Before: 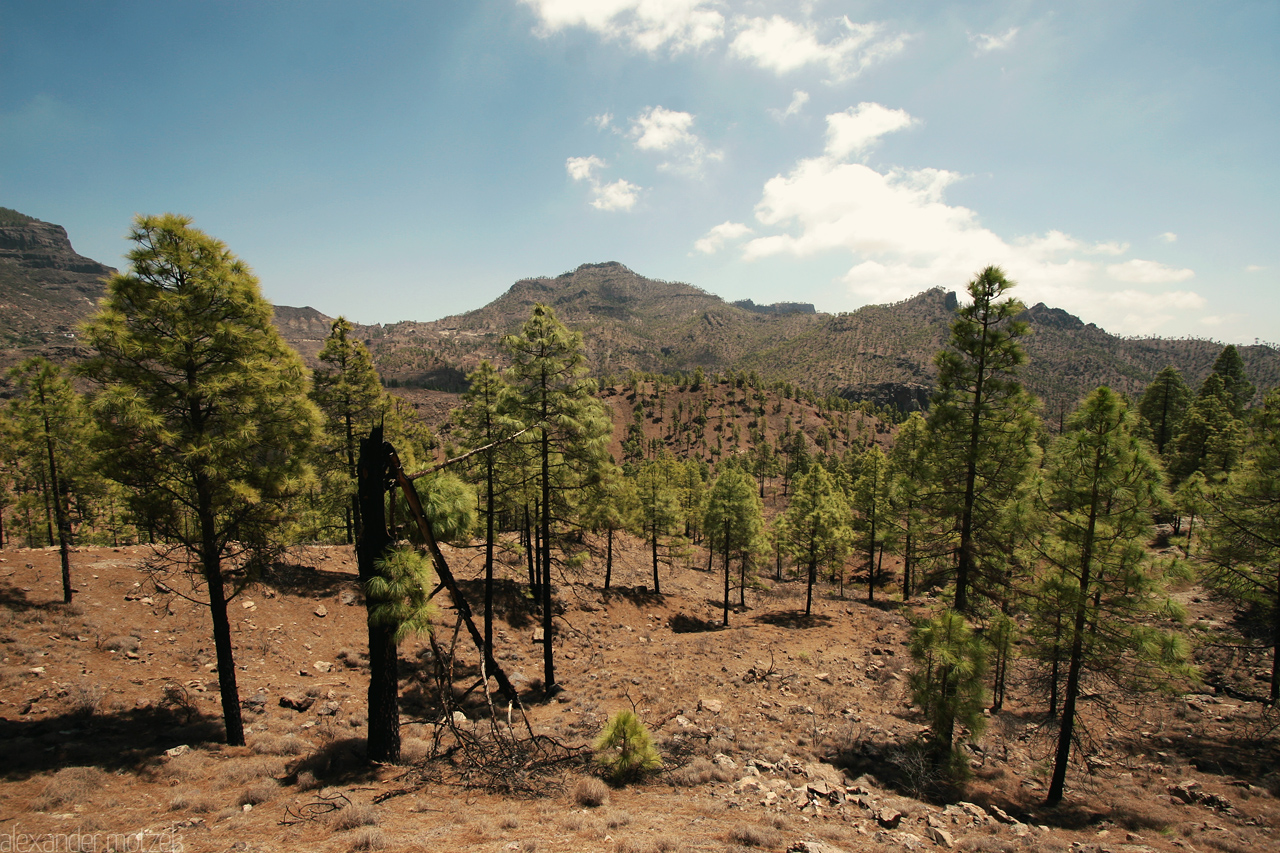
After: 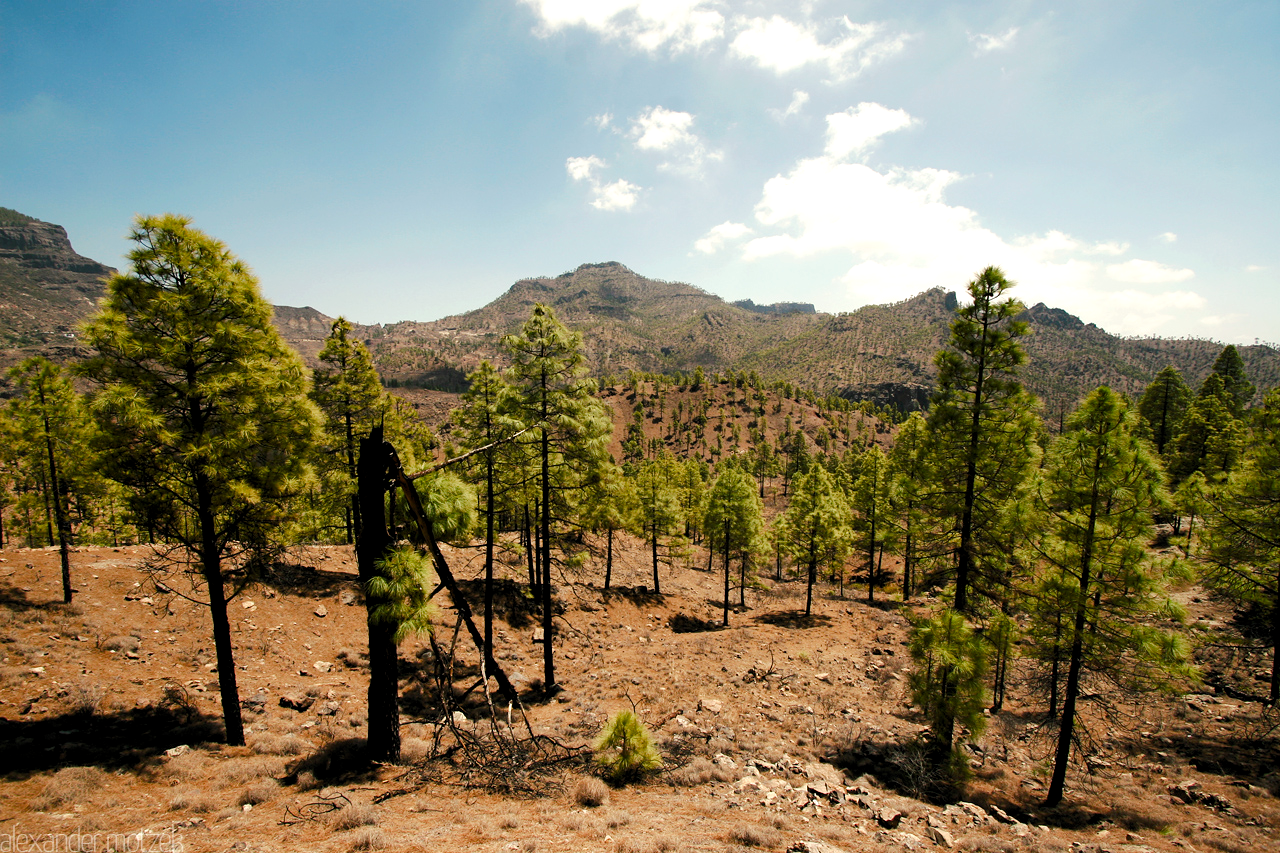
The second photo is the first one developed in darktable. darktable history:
color balance rgb: perceptual saturation grading › global saturation 20%, perceptual saturation grading › highlights -50.27%, perceptual saturation grading › shadows 30.995%, perceptual brilliance grading › mid-tones 10.855%, perceptual brilliance grading › shadows 15.788%, global vibrance 20%
levels: levels [0.062, 0.494, 0.925]
